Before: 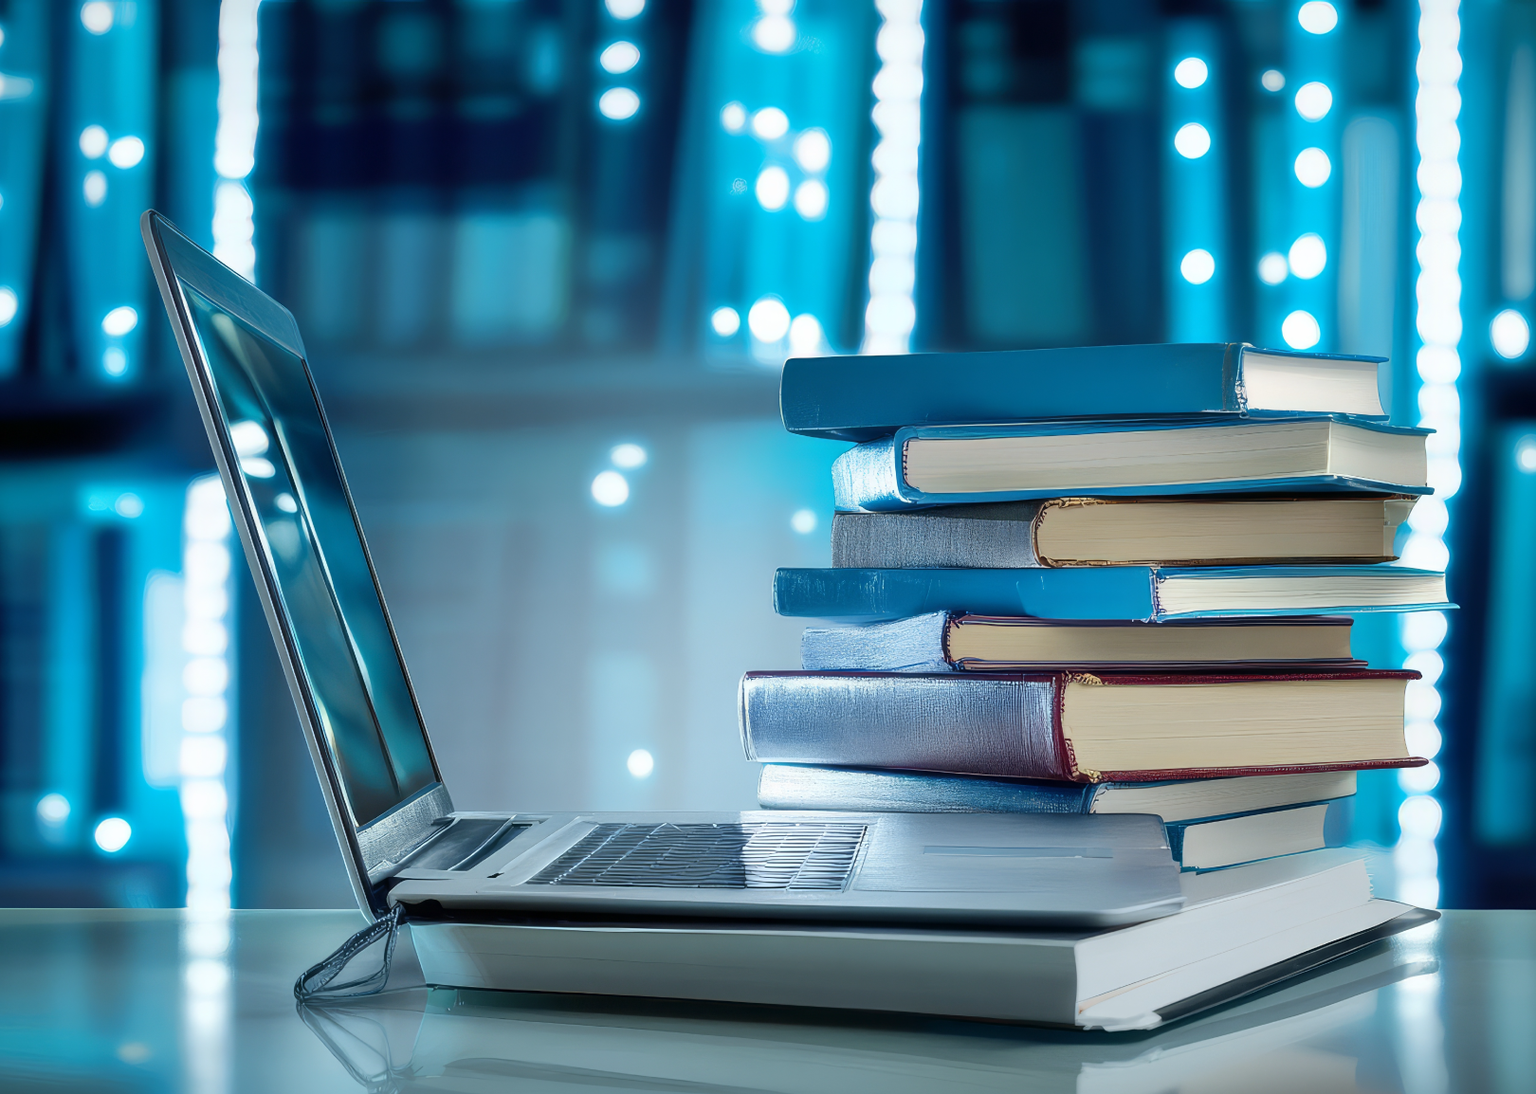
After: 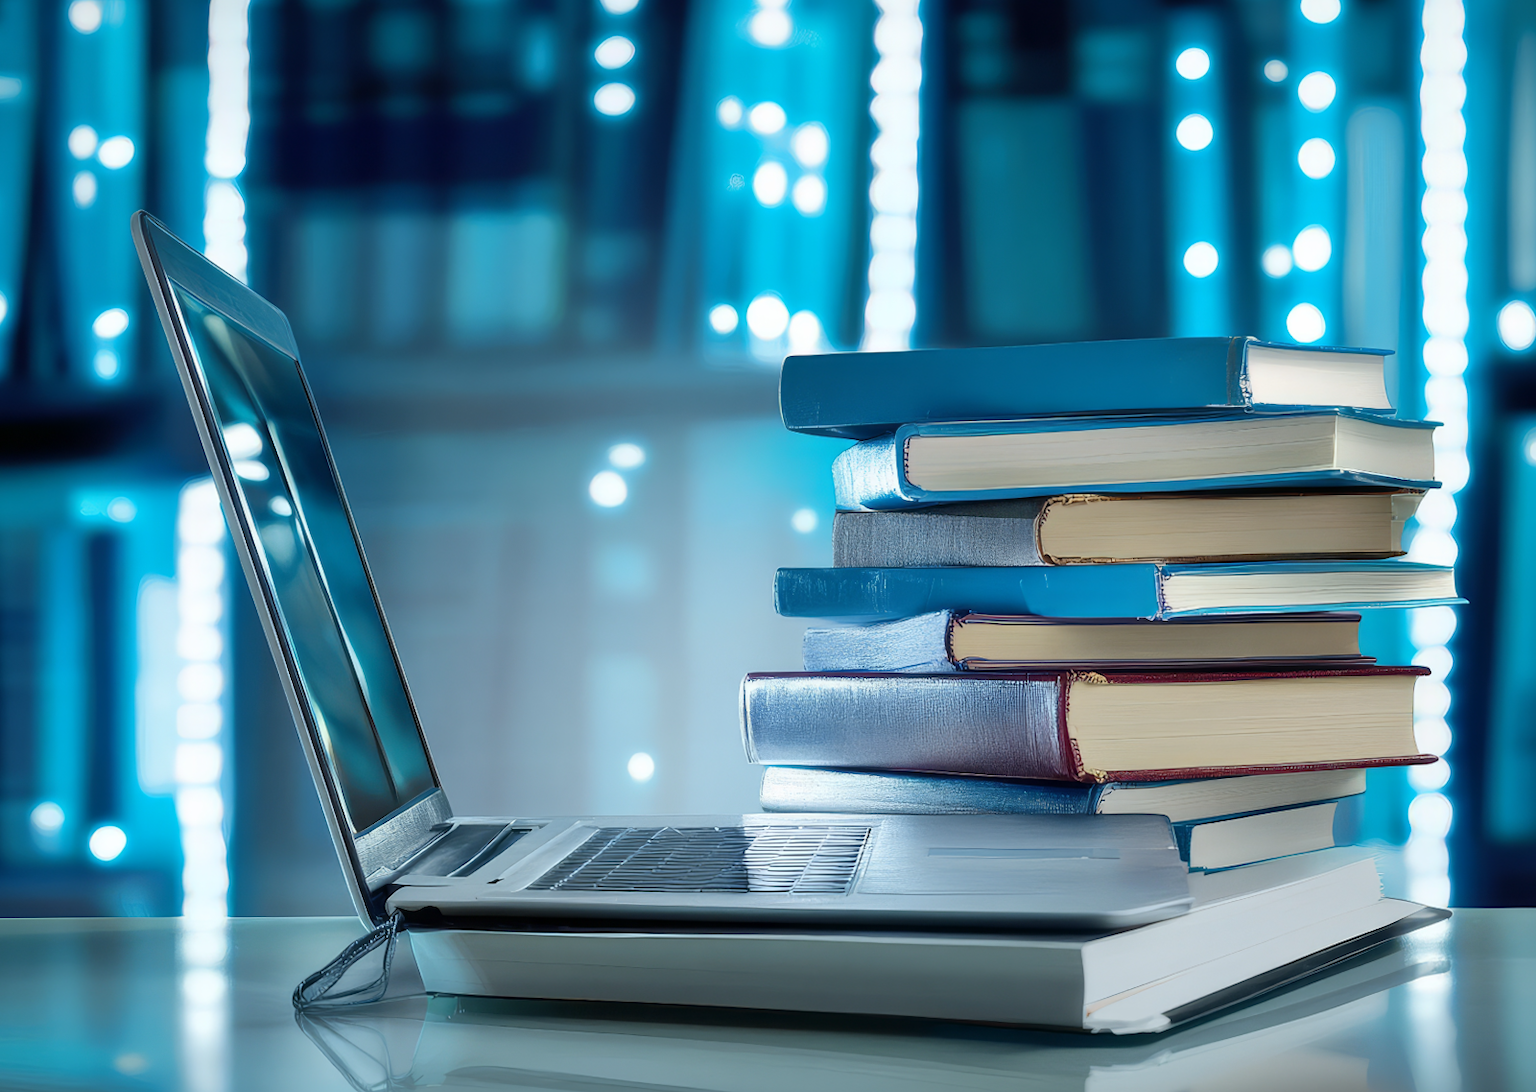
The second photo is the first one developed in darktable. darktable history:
white balance: emerald 1
rotate and perspective: rotation -0.45°, automatic cropping original format, crop left 0.008, crop right 0.992, crop top 0.012, crop bottom 0.988
